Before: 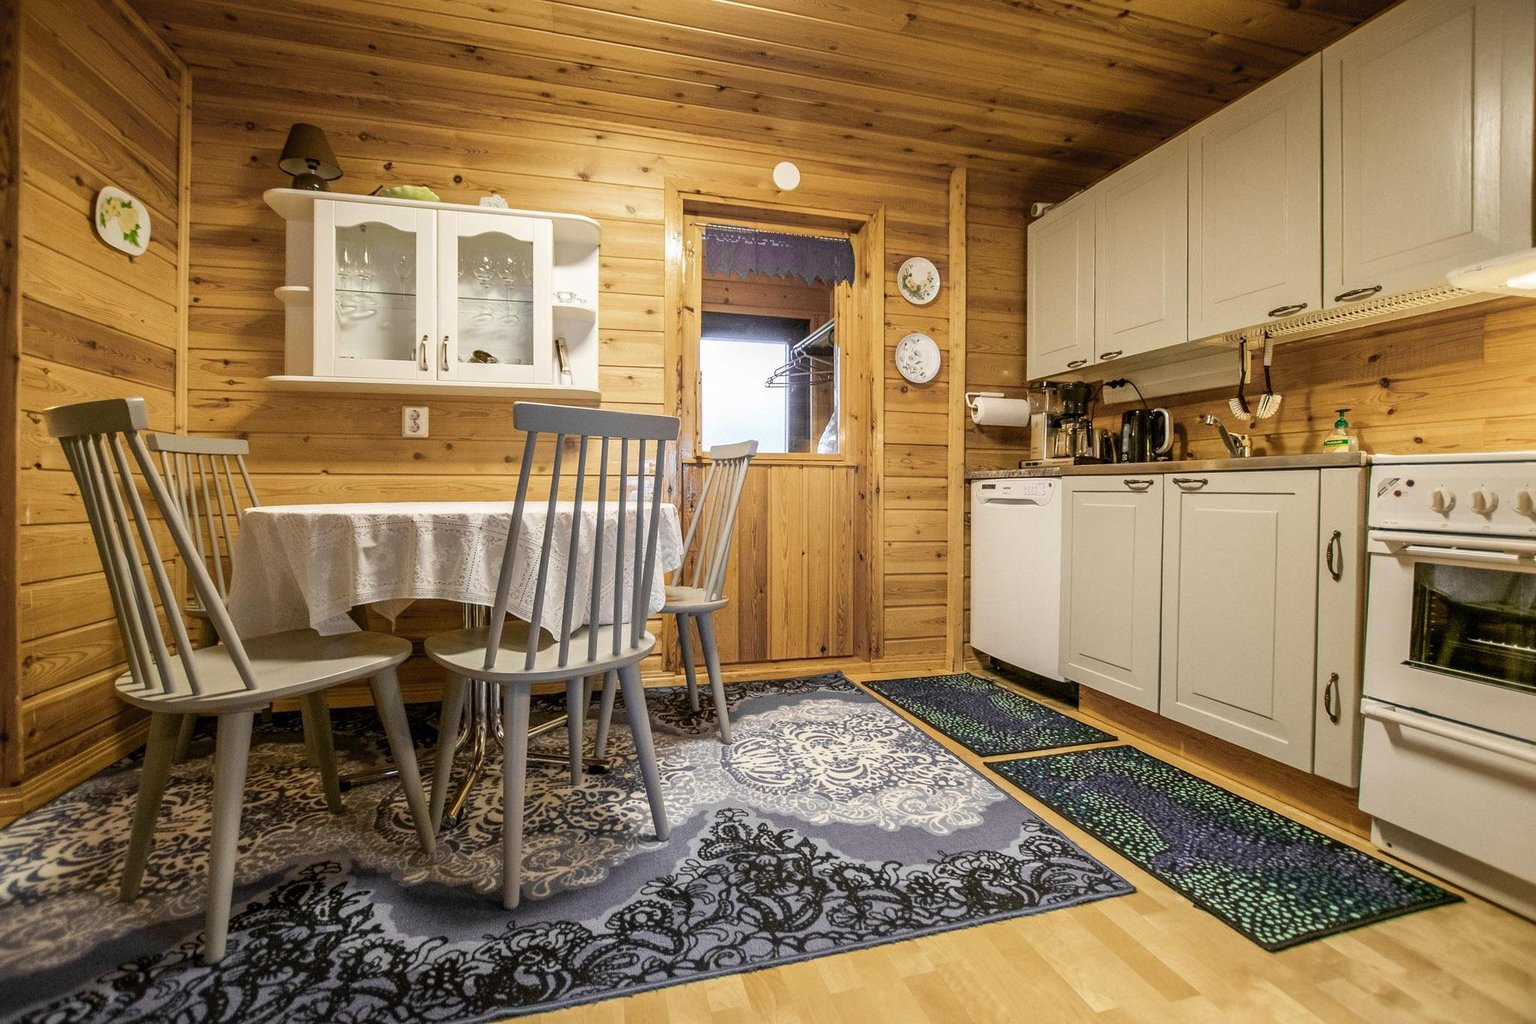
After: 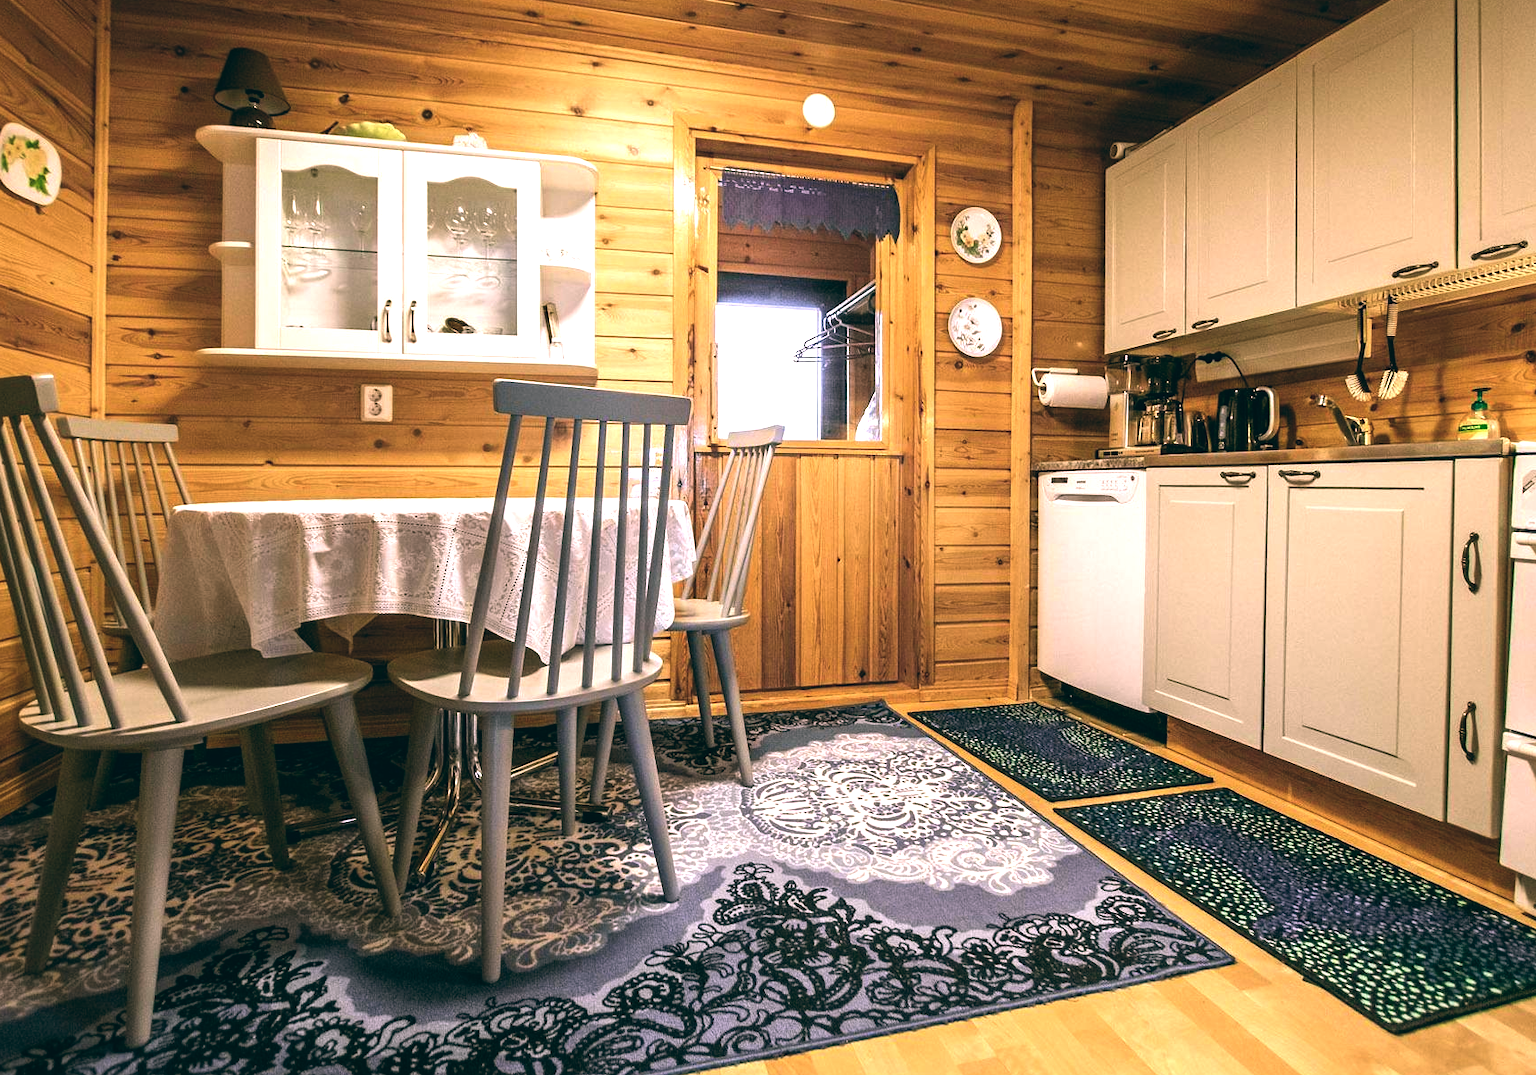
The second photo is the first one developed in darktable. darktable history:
crop: left 6.446%, top 8.188%, right 9.538%, bottom 3.548%
color balance: lift [1.016, 0.983, 1, 1.017], gamma [0.78, 1.018, 1.043, 0.957], gain [0.786, 1.063, 0.937, 1.017], input saturation 118.26%, contrast 13.43%, contrast fulcrum 21.62%, output saturation 82.76%
exposure: exposure 0.785 EV, compensate highlight preservation false
